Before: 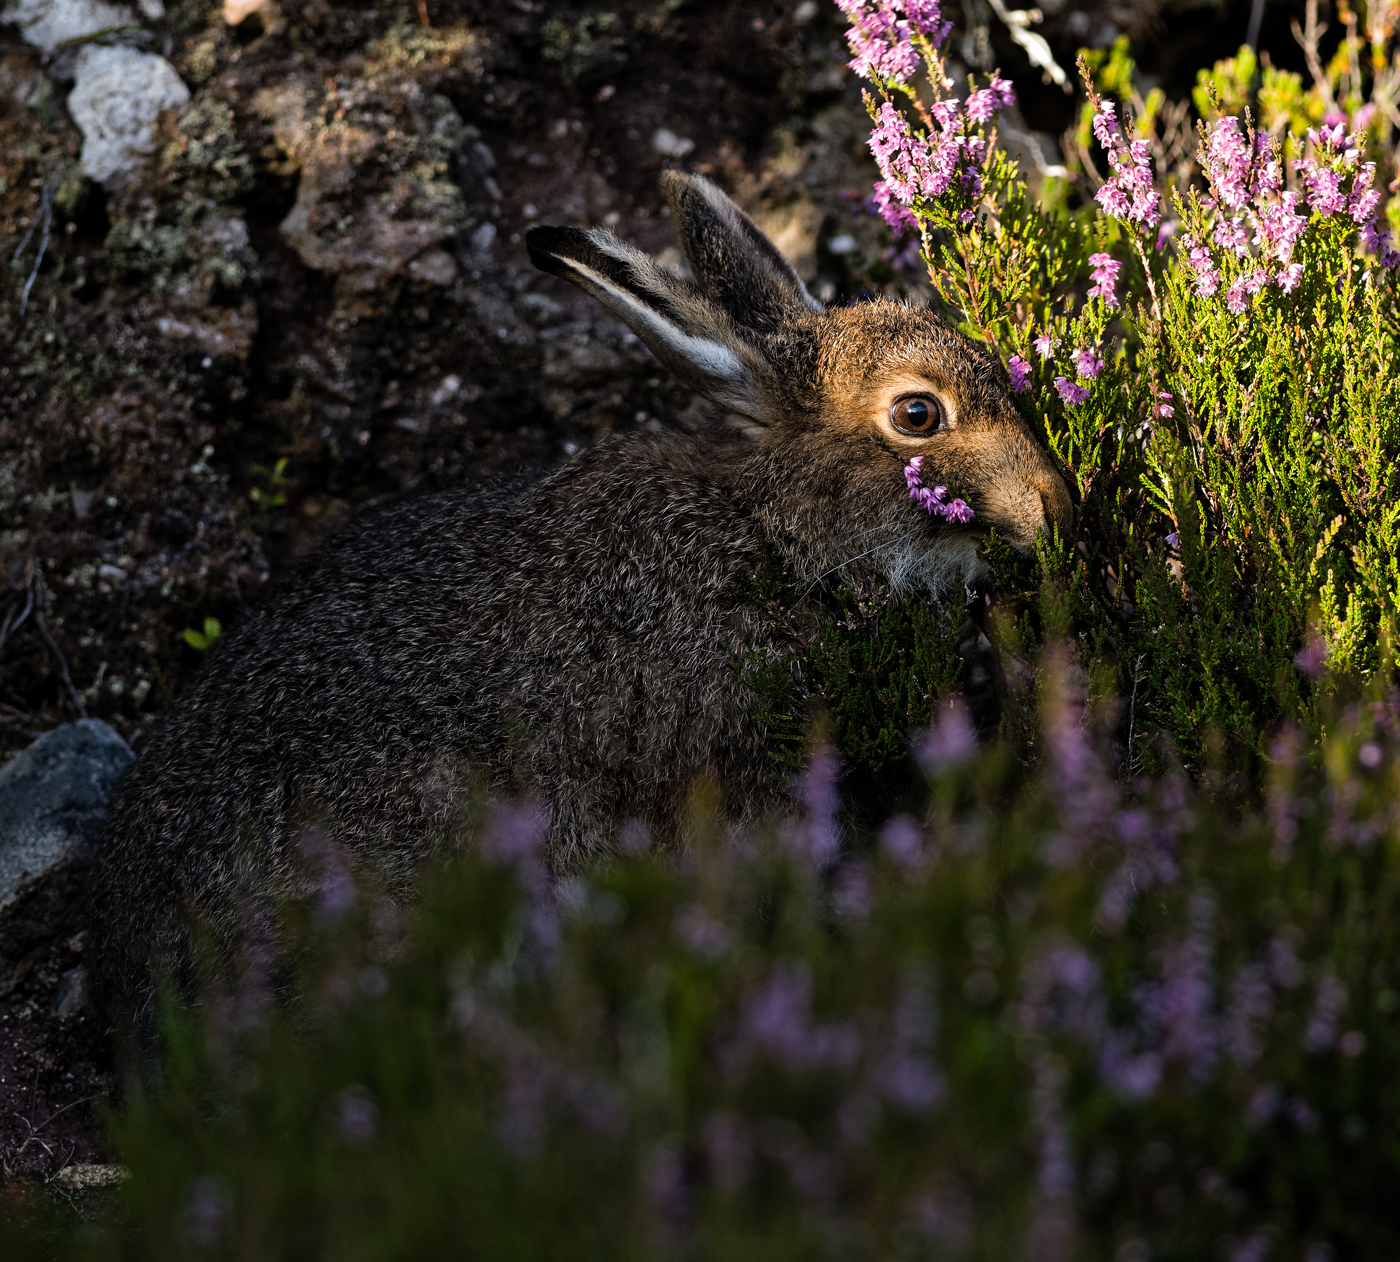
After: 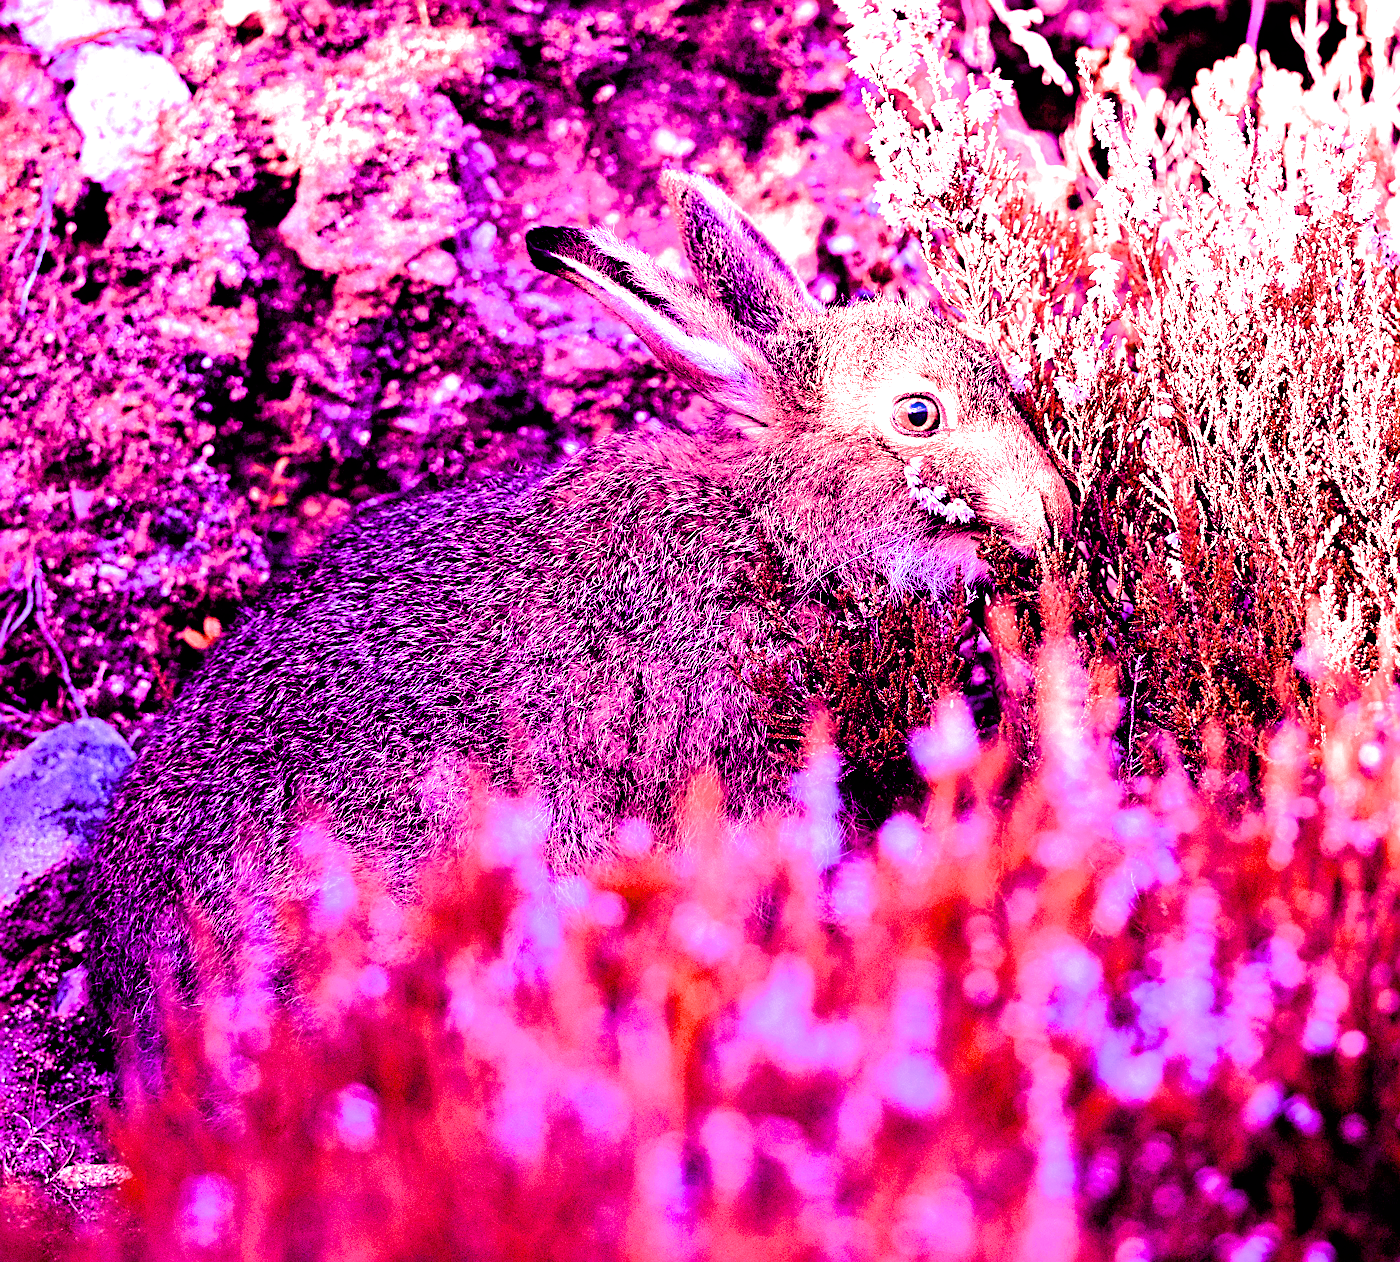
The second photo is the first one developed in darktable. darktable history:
white balance: red 8, blue 8
sharpen: on, module defaults
color balance rgb: perceptual saturation grading › global saturation 25%, perceptual brilliance grading › mid-tones 10%, perceptual brilliance grading › shadows 15%, global vibrance 20%
filmic rgb: black relative exposure -5 EV, hardness 2.88, contrast 1.2, highlights saturation mix -30%
